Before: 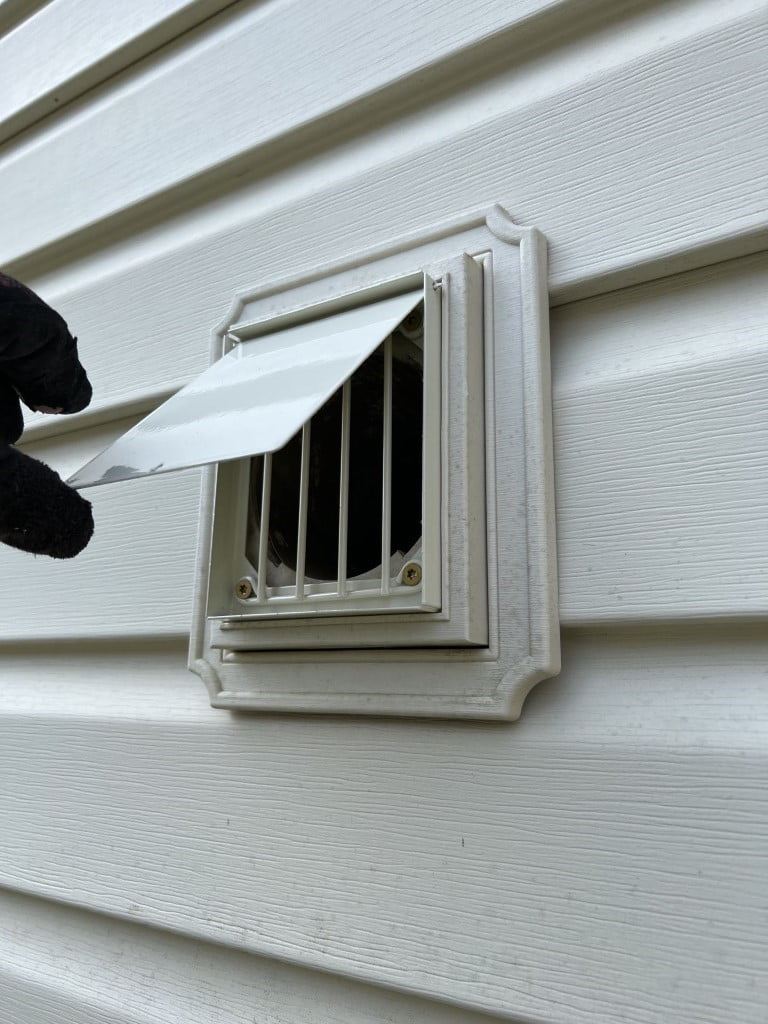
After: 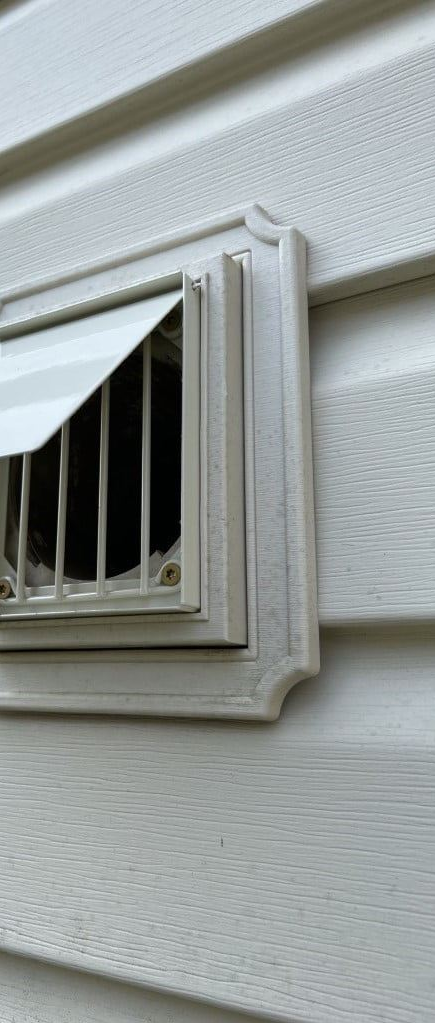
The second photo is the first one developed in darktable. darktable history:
crop: left 31.458%, top 0%, right 11.876%
